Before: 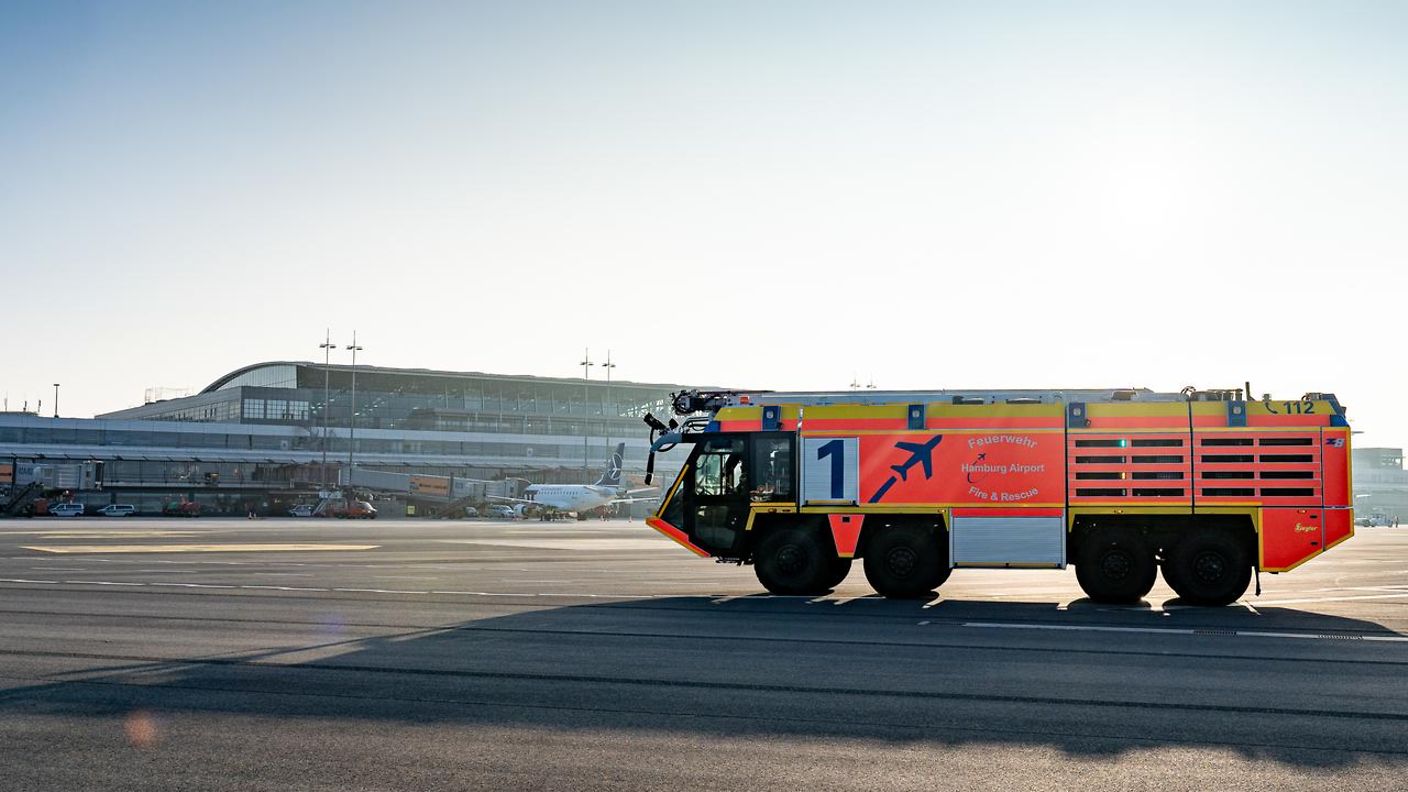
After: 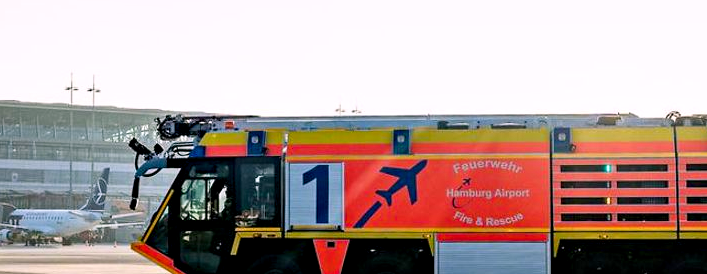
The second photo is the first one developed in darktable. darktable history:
local contrast: highlights 100%, shadows 100%, detail 120%, midtone range 0.2
contrast brightness saturation: contrast 0.15, brightness 0.05
crop: left 36.607%, top 34.735%, right 13.146%, bottom 30.611%
color balance rgb: shadows lift › chroma 2%, shadows lift › hue 217.2°, power › chroma 0.25%, power › hue 60°, highlights gain › chroma 1.5%, highlights gain › hue 309.6°, global offset › luminance -0.25%, perceptual saturation grading › global saturation 15%, global vibrance 15%
